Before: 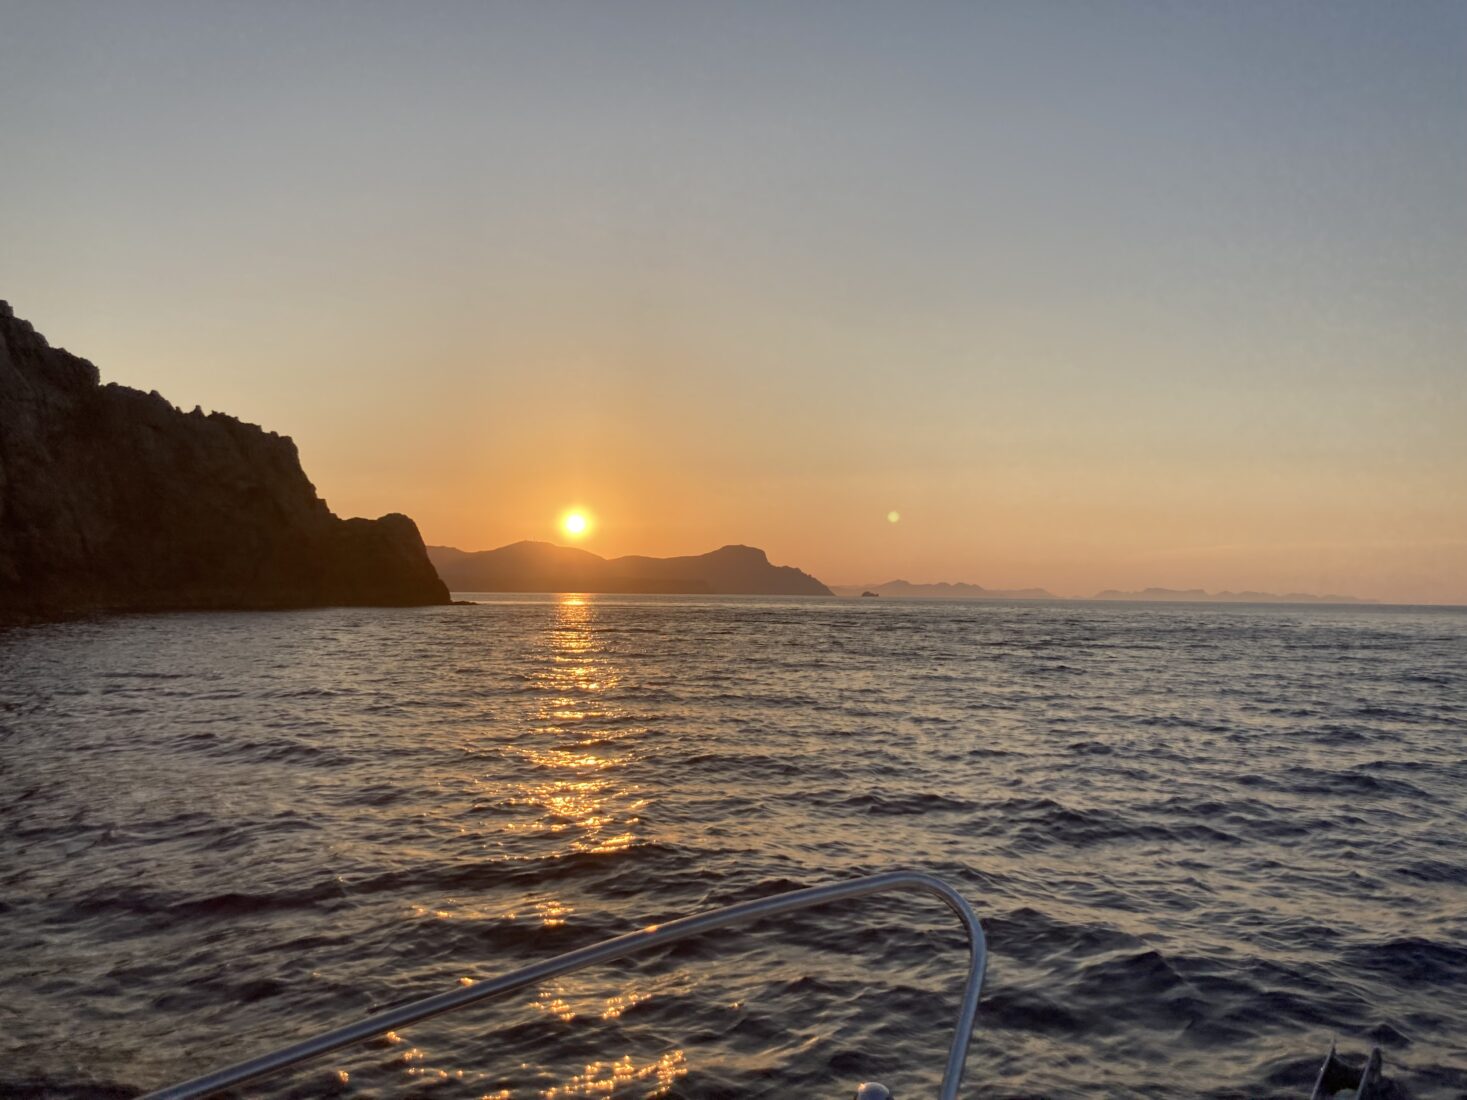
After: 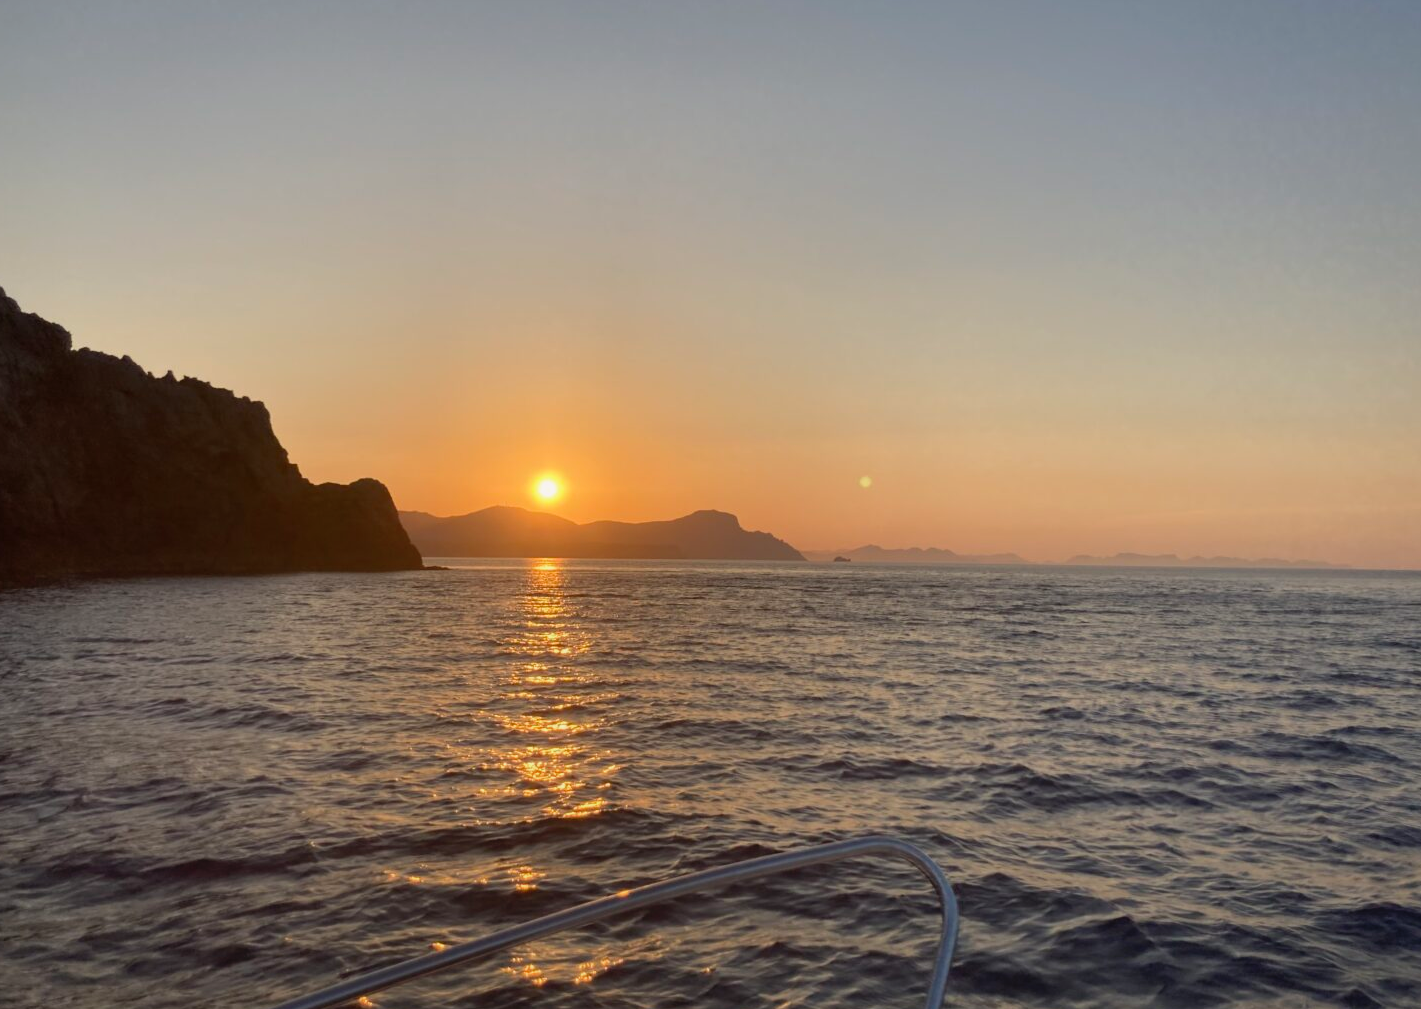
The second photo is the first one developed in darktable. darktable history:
crop: left 1.964%, top 3.251%, right 1.122%, bottom 4.933%
contrast equalizer: octaves 7, y [[0.6 ×6], [0.55 ×6], [0 ×6], [0 ×6], [0 ×6]], mix -0.3
